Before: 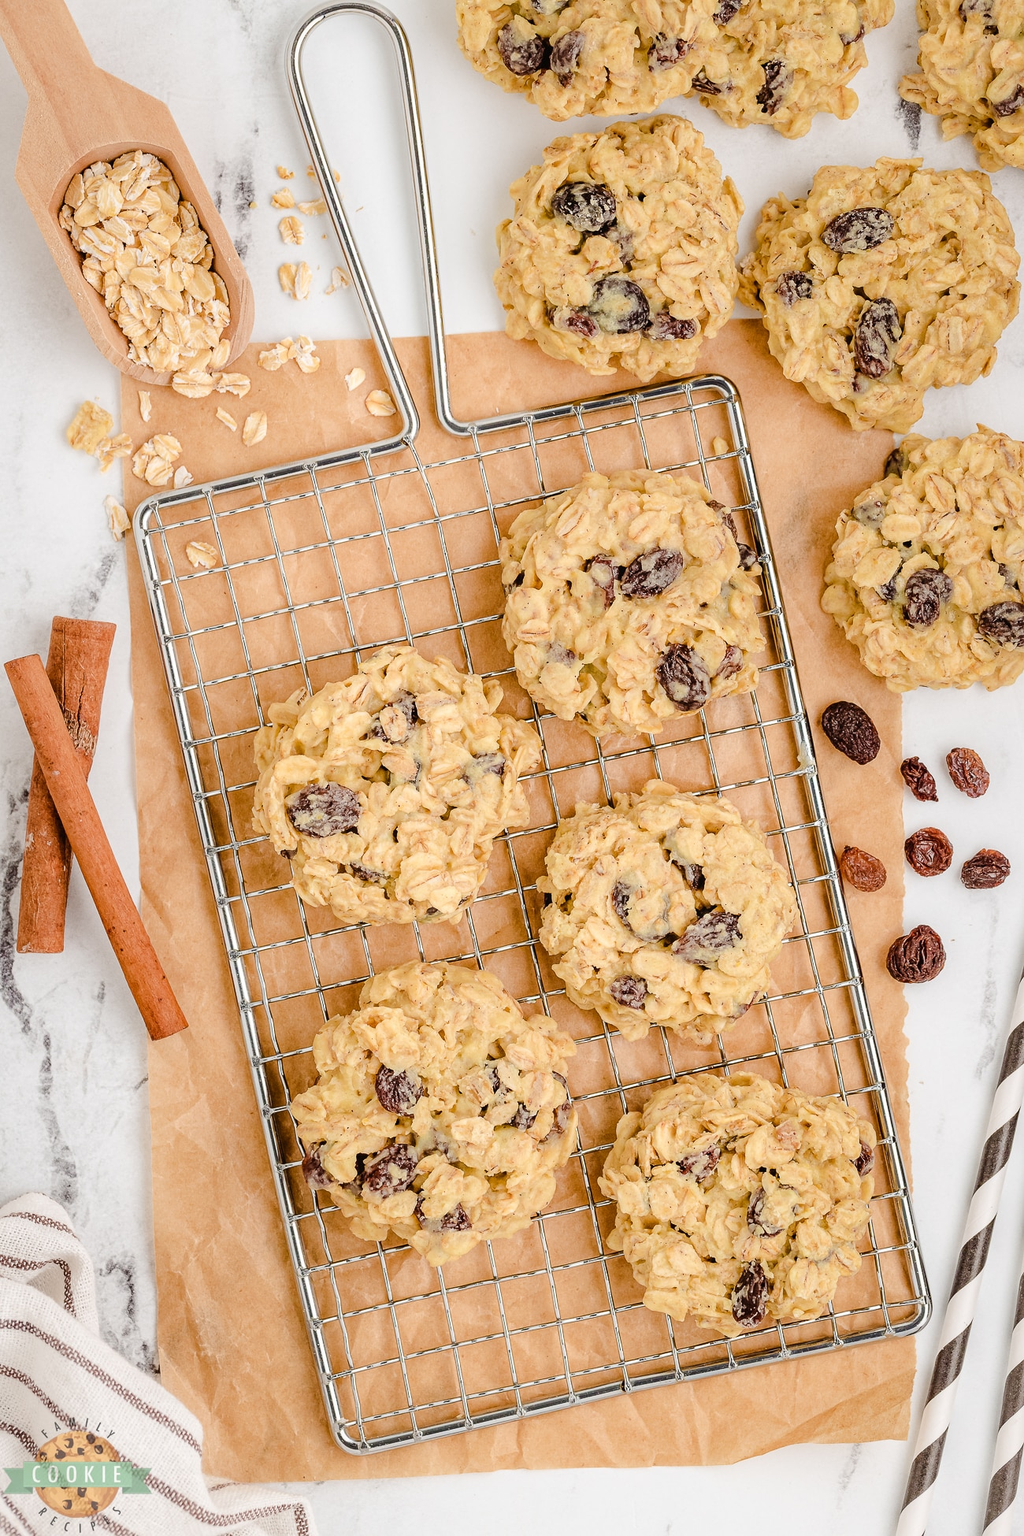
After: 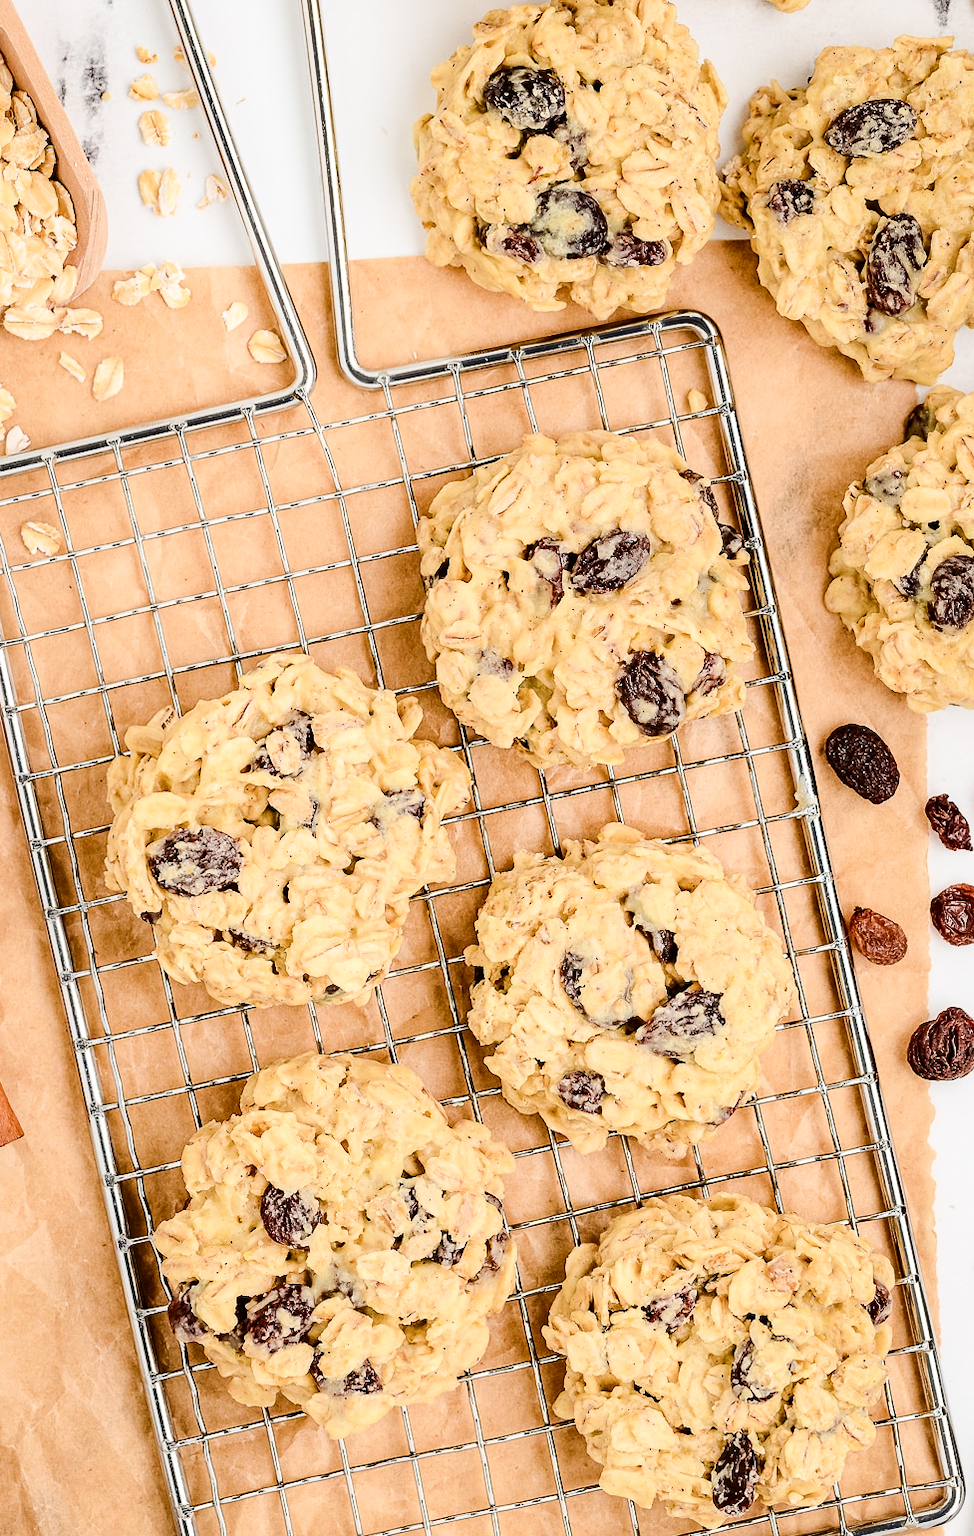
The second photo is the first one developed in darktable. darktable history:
crop: left 16.61%, top 8.437%, right 8.143%, bottom 12.525%
contrast brightness saturation: contrast 0.271
